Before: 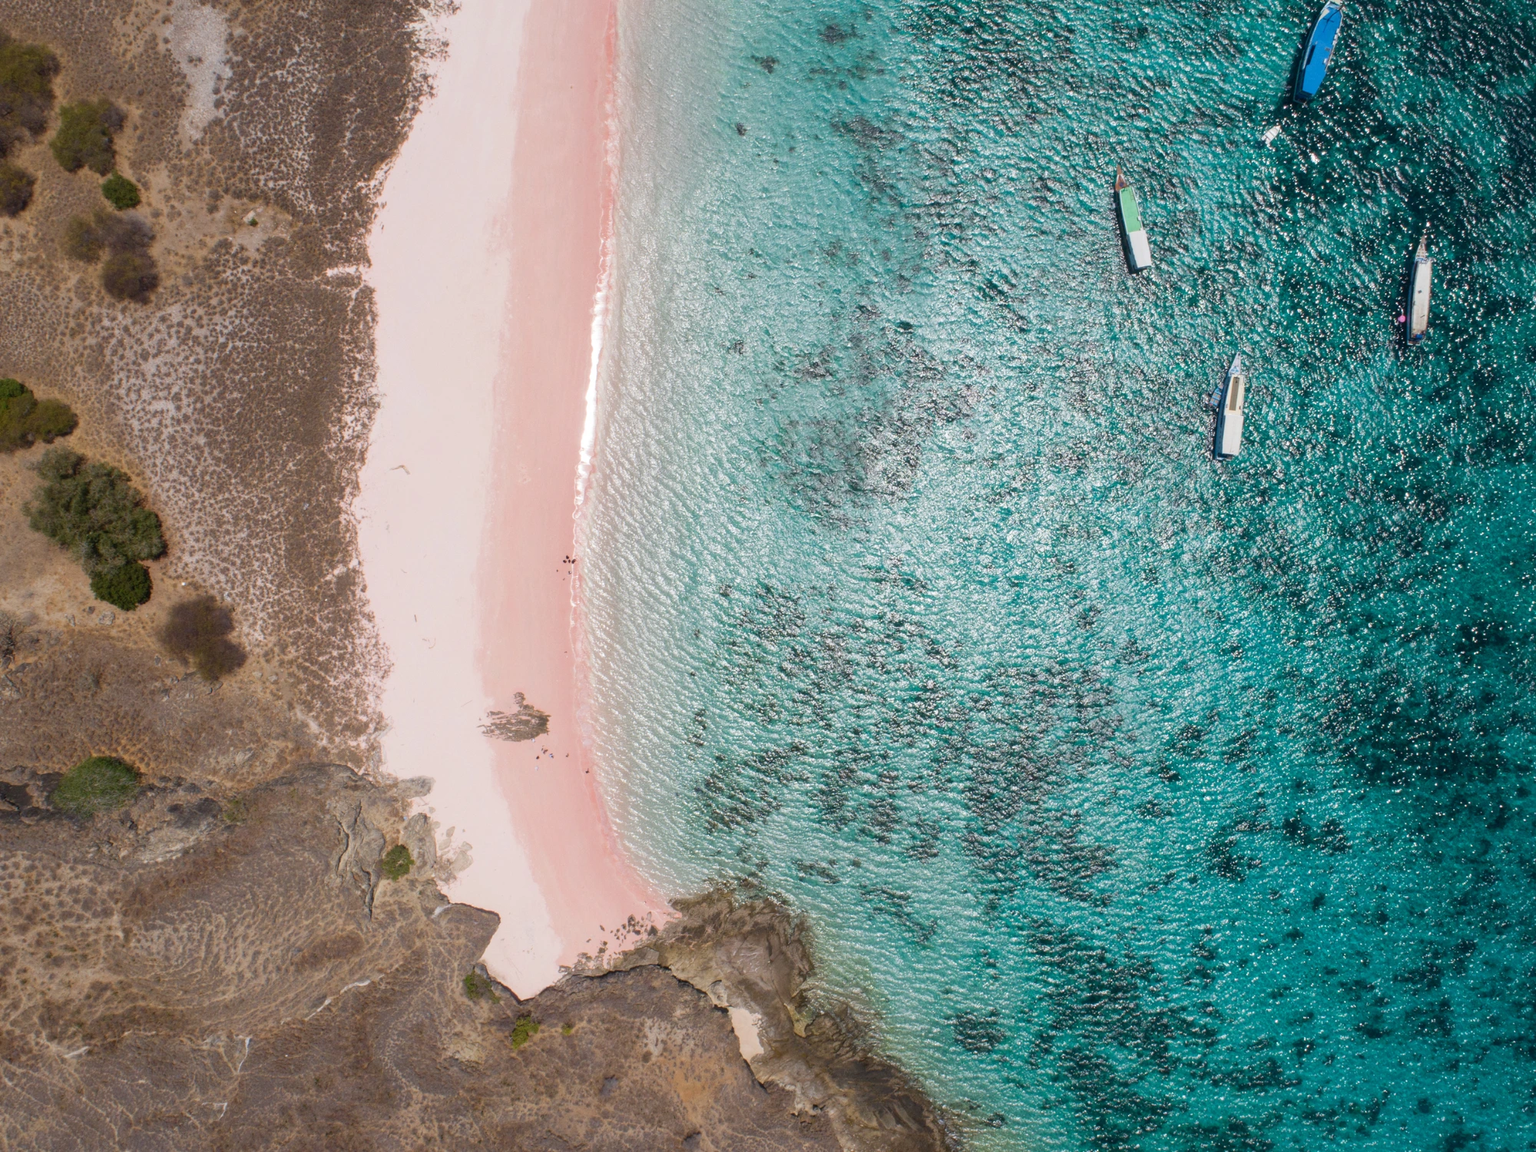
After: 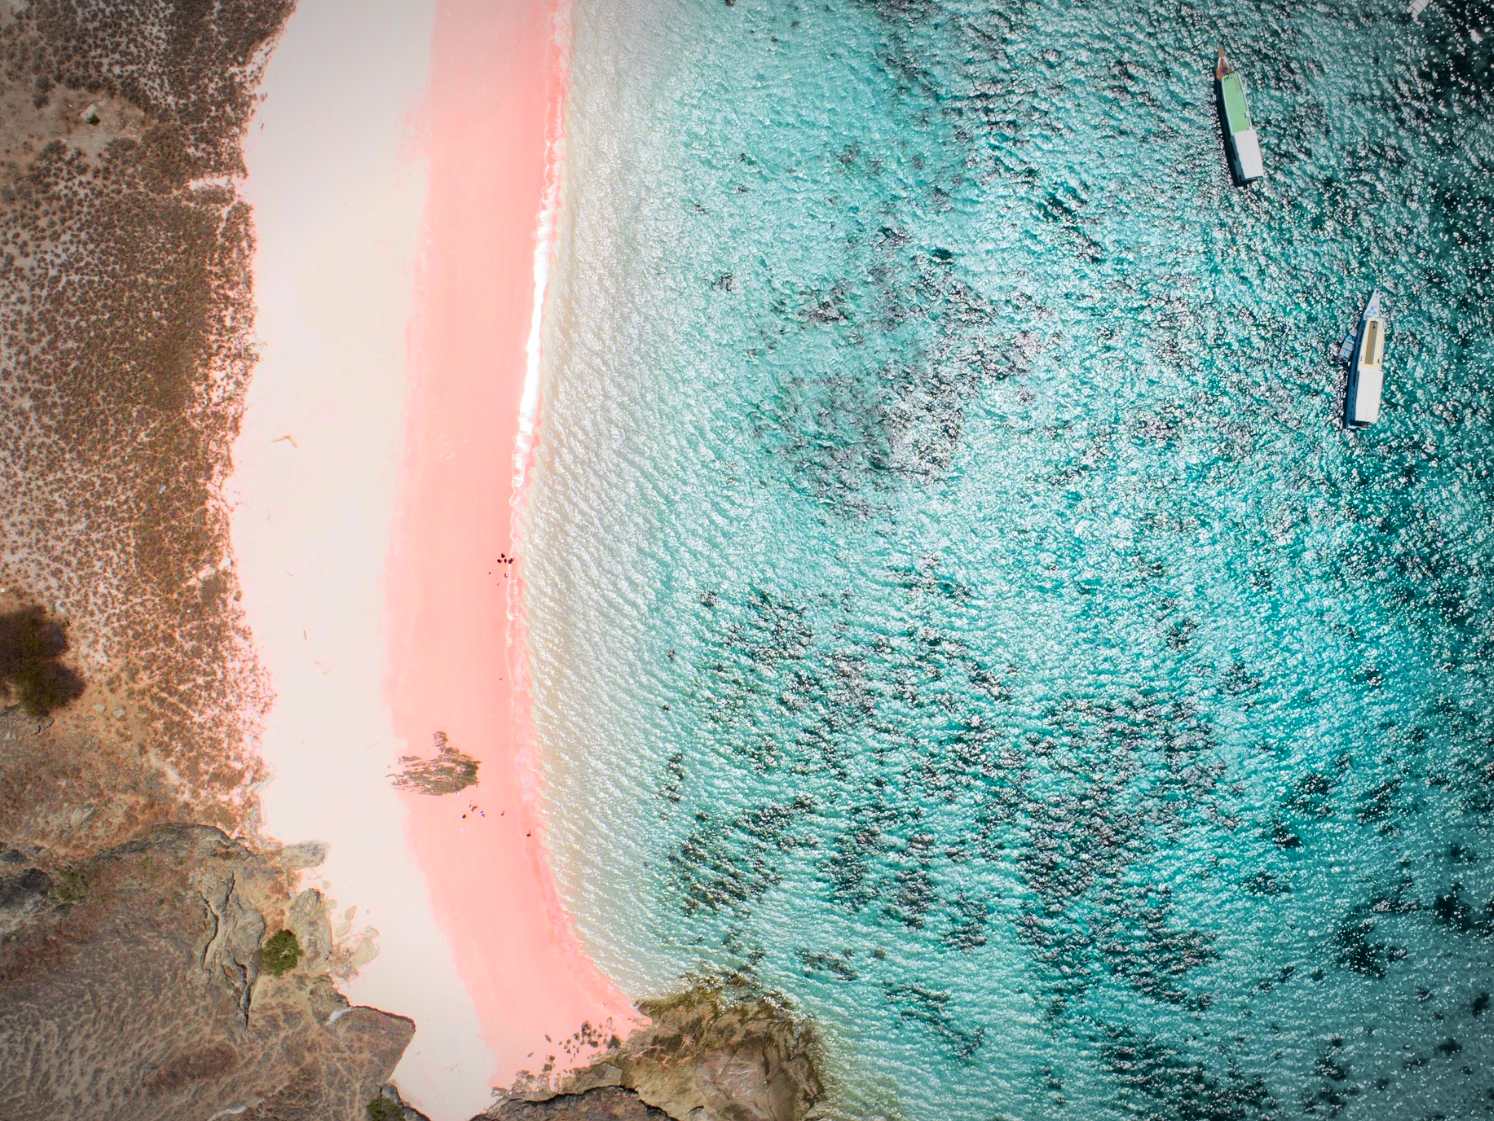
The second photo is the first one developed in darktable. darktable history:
tone curve: curves: ch0 [(0, 0.01) (0.133, 0.057) (0.338, 0.327) (0.494, 0.55) (0.726, 0.807) (1, 1)]; ch1 [(0, 0) (0.346, 0.324) (0.45, 0.431) (0.5, 0.5) (0.522, 0.517) (0.543, 0.578) (1, 1)]; ch2 [(0, 0) (0.44, 0.424) (0.501, 0.499) (0.564, 0.611) (0.622, 0.667) (0.707, 0.746) (1, 1)], color space Lab, independent channels, preserve colors none
exposure: compensate exposure bias true, compensate highlight preservation false
crop and rotate: left 11.831%, top 11.346%, right 13.429%, bottom 13.899%
vignetting: automatic ratio true
